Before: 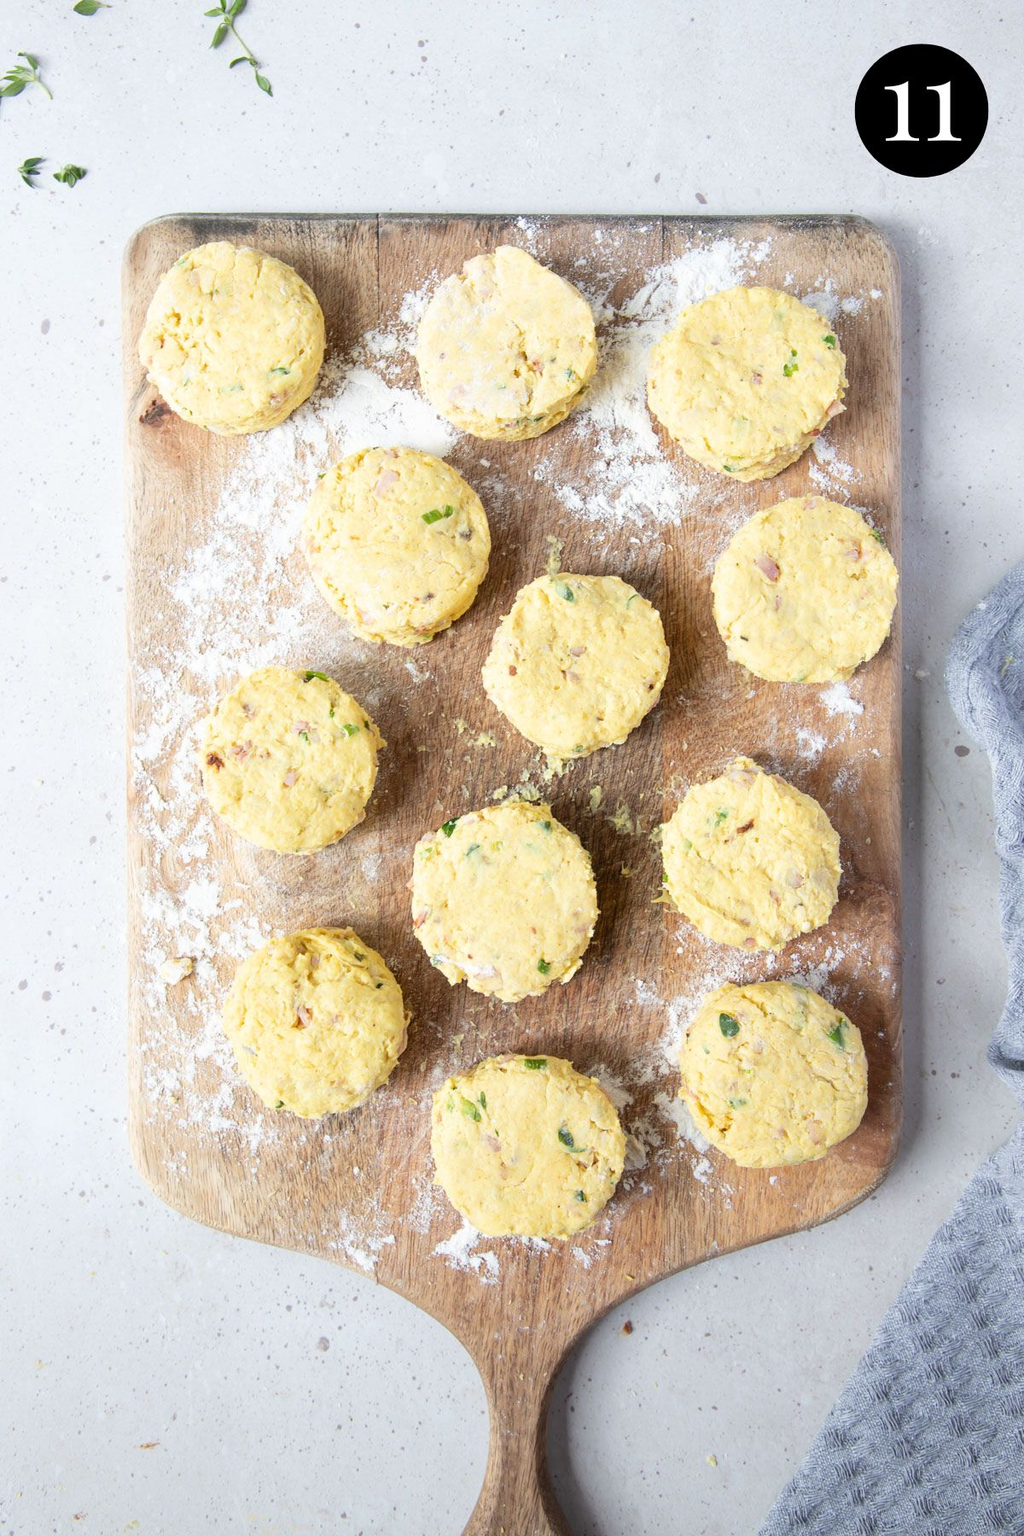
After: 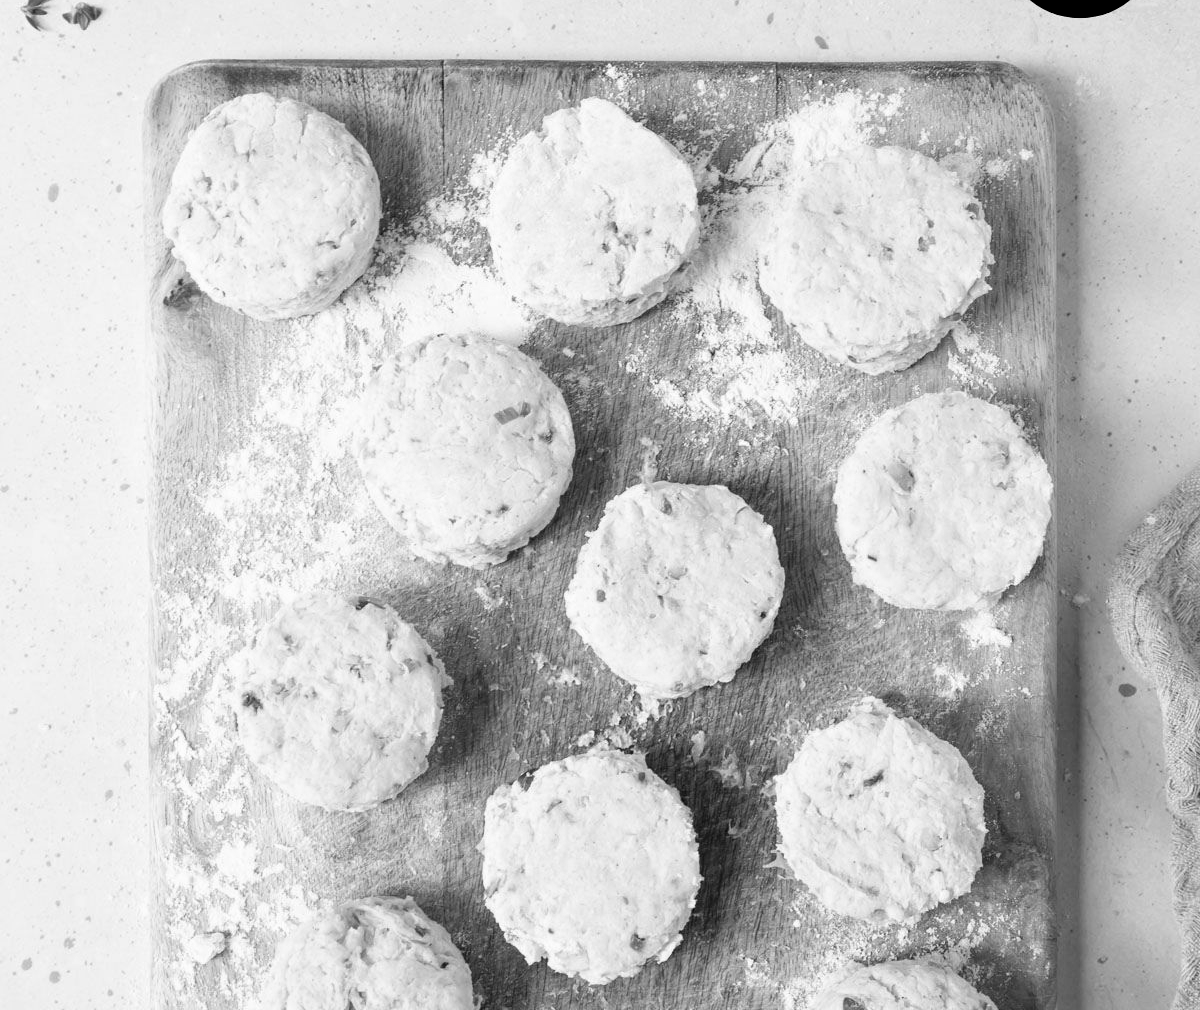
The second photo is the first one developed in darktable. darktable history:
monochrome: a 16.06, b 15.48, size 1
tone equalizer: on, module defaults
haze removal: compatibility mode true, adaptive false
crop and rotate: top 10.605%, bottom 33.274%
